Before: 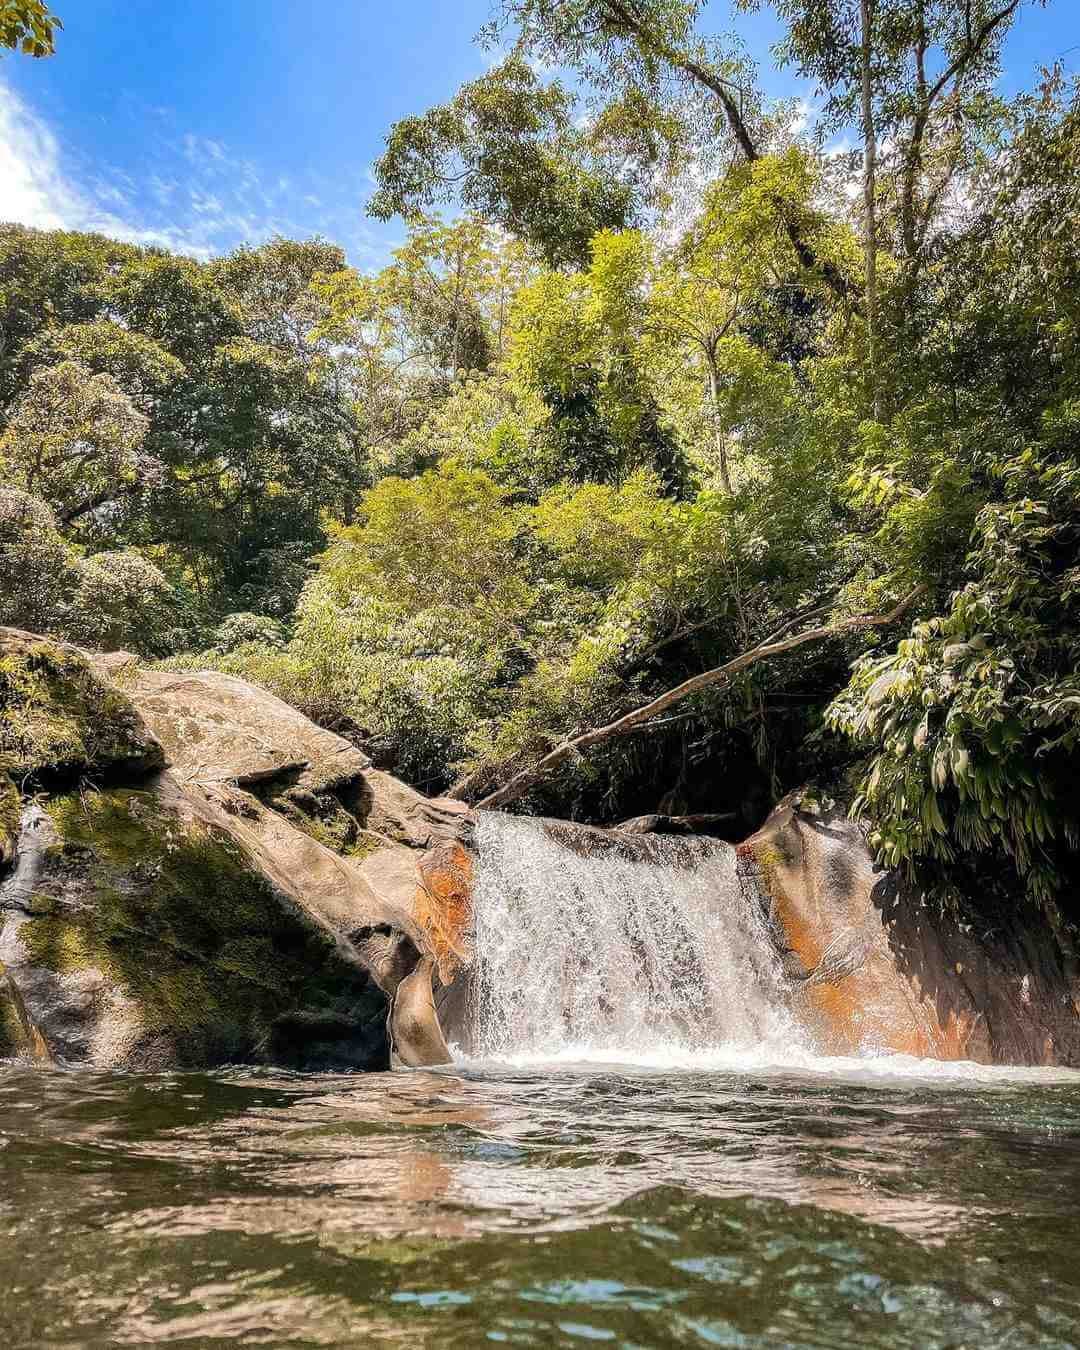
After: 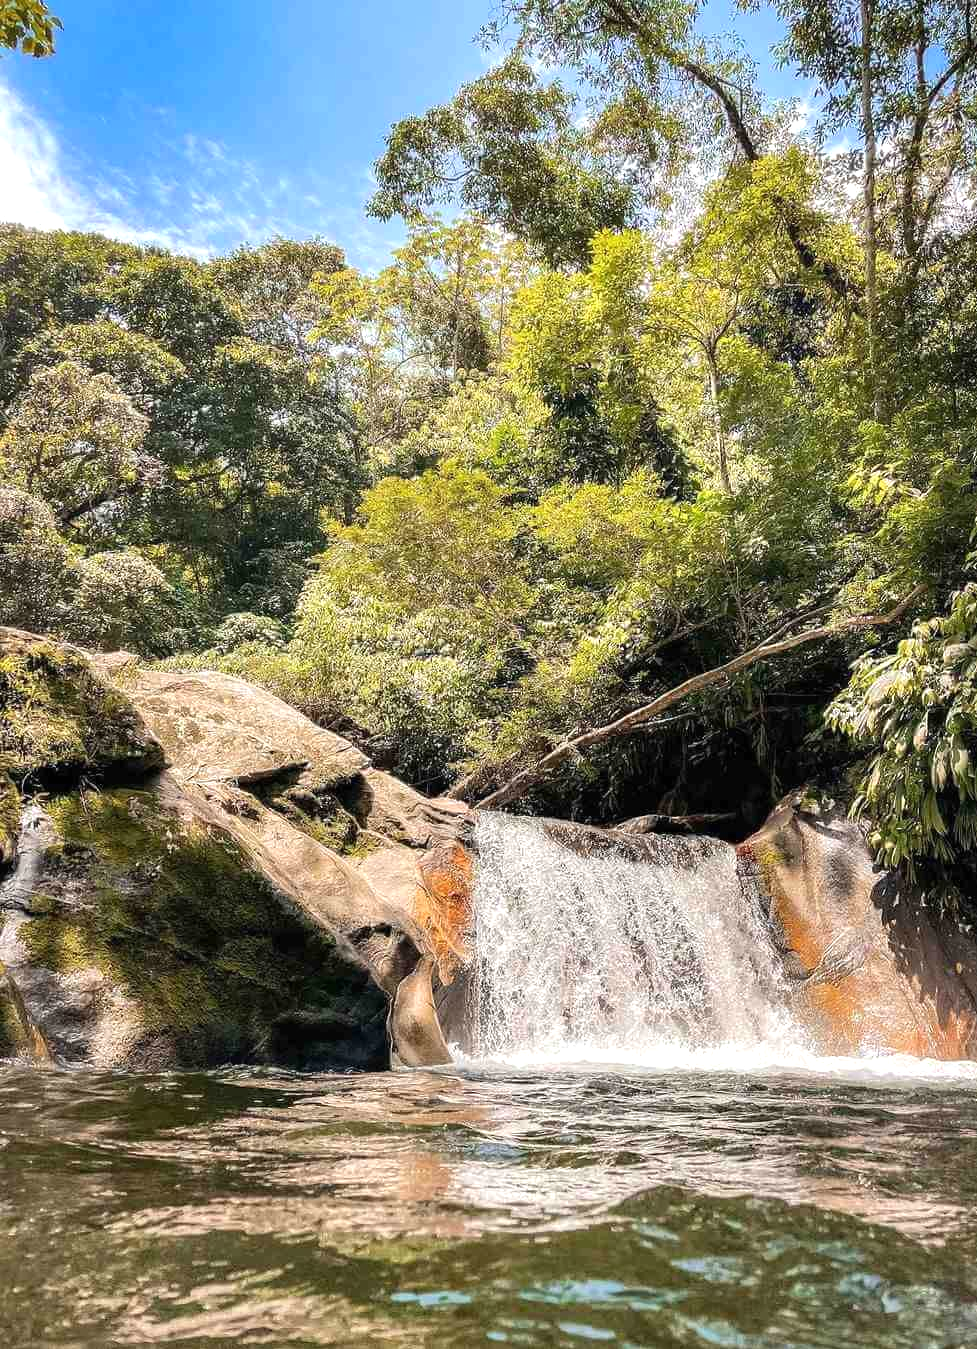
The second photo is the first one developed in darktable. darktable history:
crop: right 9.493%, bottom 0.021%
exposure: black level correction 0, exposure 0.3 EV, compensate highlight preservation false
